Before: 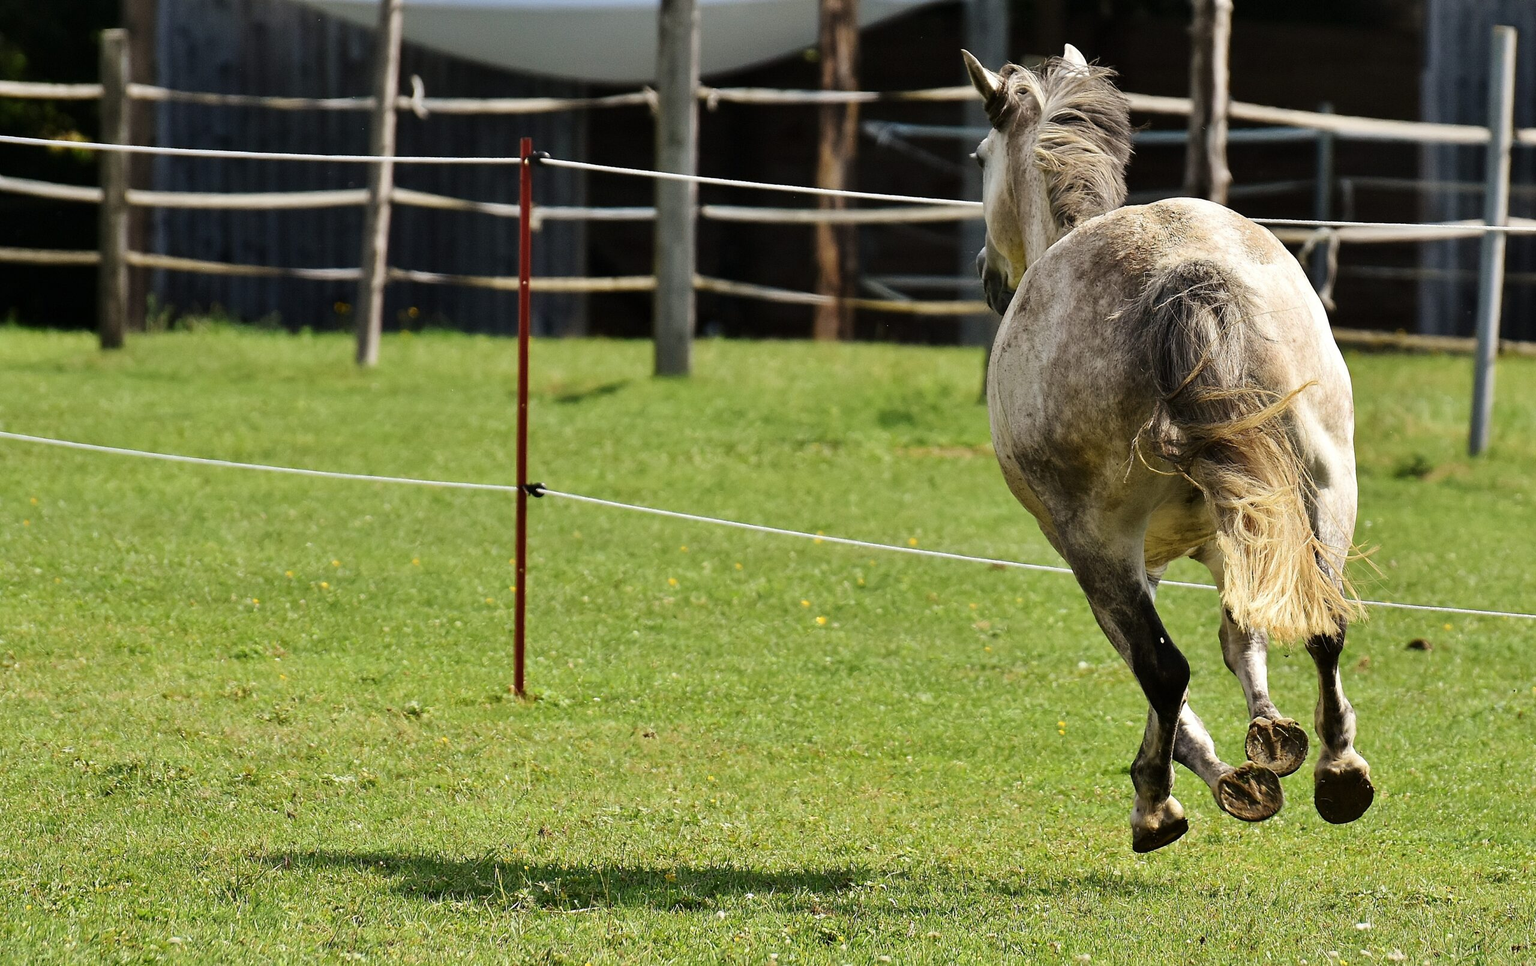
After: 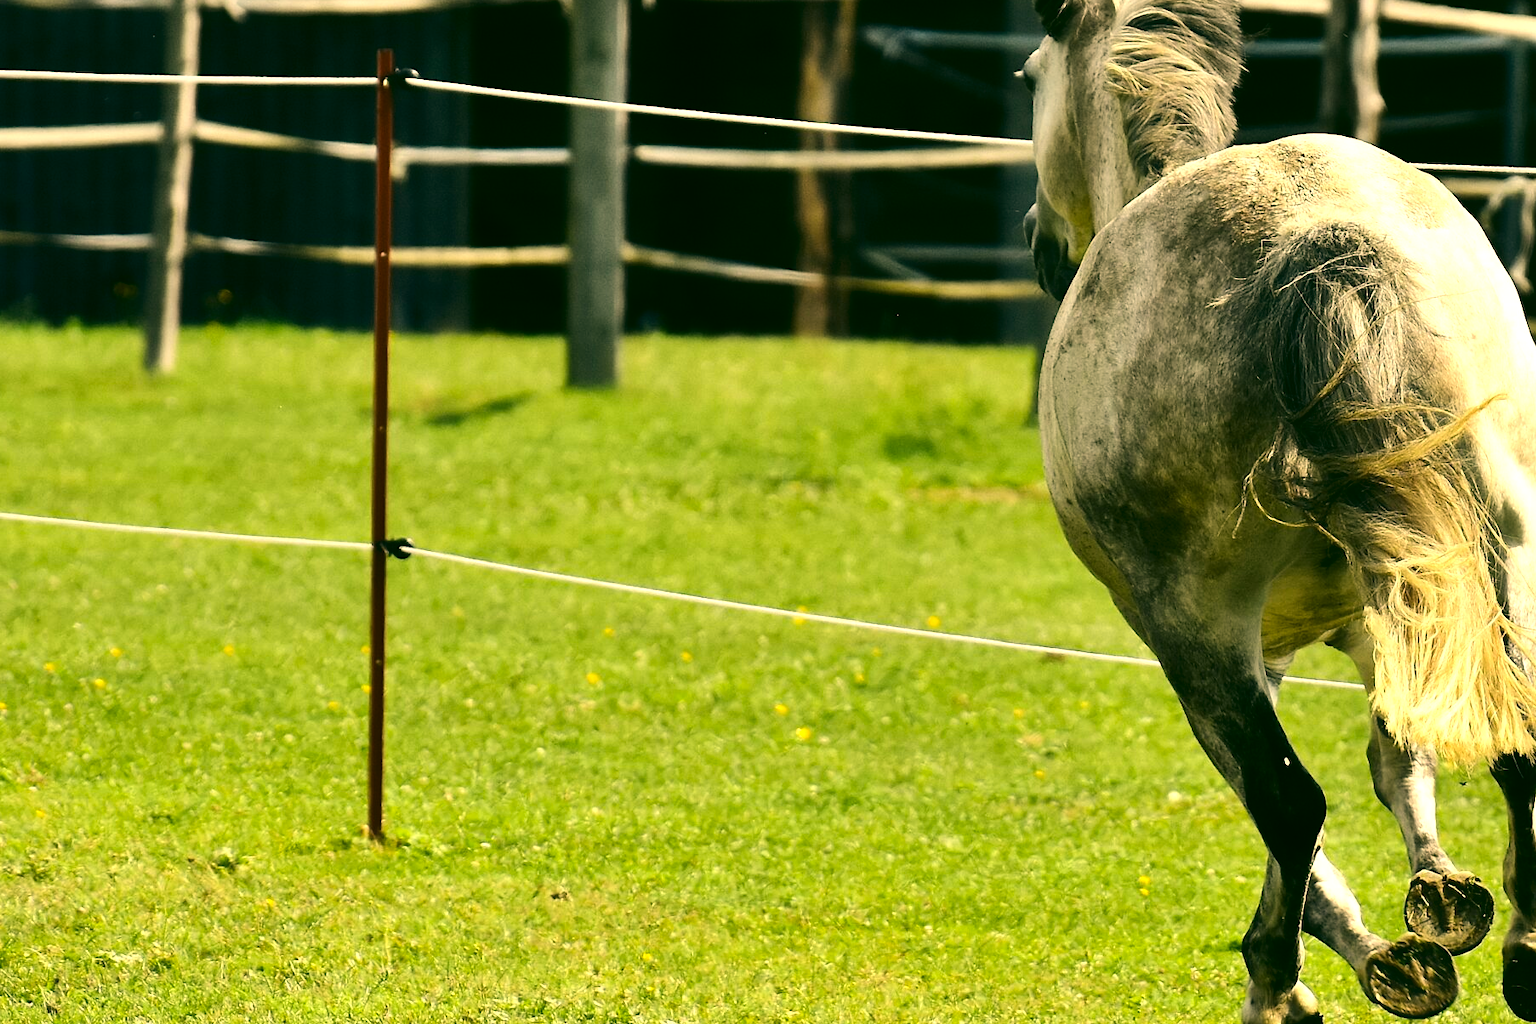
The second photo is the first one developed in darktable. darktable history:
tone equalizer: -8 EV -0.772 EV, -7 EV -0.684 EV, -6 EV -0.618 EV, -5 EV -0.409 EV, -3 EV 0.382 EV, -2 EV 0.6 EV, -1 EV 0.692 EV, +0 EV 0.756 EV, edges refinement/feathering 500, mask exposure compensation -1.57 EV, preserve details no
contrast equalizer: y [[0.5, 0.542, 0.583, 0.625, 0.667, 0.708], [0.5 ×6], [0.5 ×6], [0 ×6], [0 ×6]], mix -0.319
color correction: highlights a* 4.96, highlights b* 23.89, shadows a* -16.12, shadows b* 3.72
crop and rotate: left 16.588%, top 10.729%, right 12.863%, bottom 14.393%
